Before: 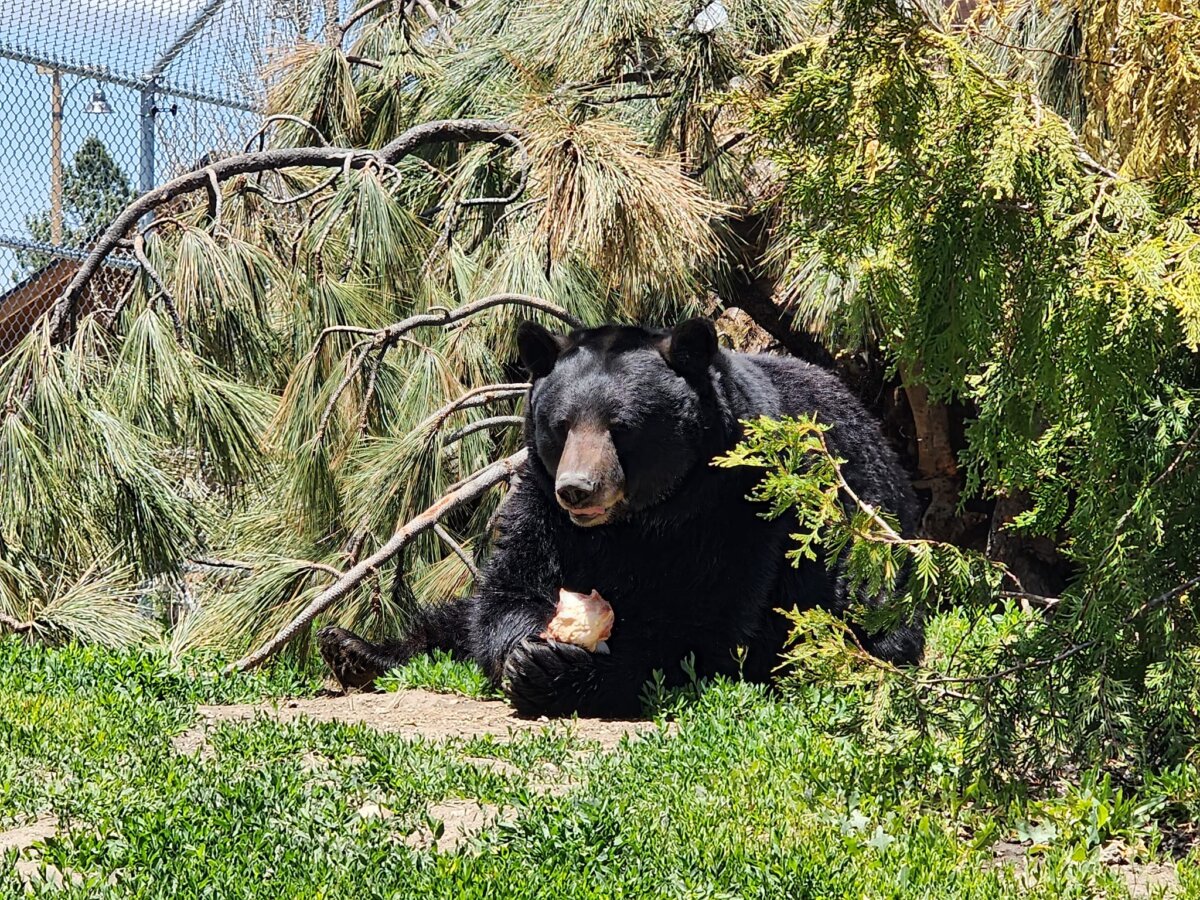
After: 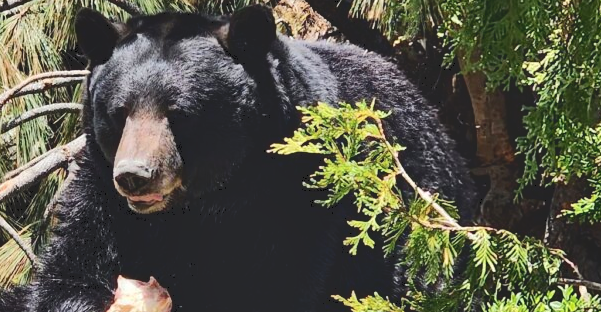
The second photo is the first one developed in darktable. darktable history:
shadows and highlights: soften with gaussian
crop: left 36.849%, top 34.865%, right 13.043%, bottom 30.441%
tone curve: curves: ch0 [(0, 0) (0.003, 0.126) (0.011, 0.129) (0.025, 0.129) (0.044, 0.136) (0.069, 0.145) (0.1, 0.162) (0.136, 0.182) (0.177, 0.211) (0.224, 0.254) (0.277, 0.307) (0.335, 0.366) (0.399, 0.441) (0.468, 0.533) (0.543, 0.624) (0.623, 0.702) (0.709, 0.774) (0.801, 0.835) (0.898, 0.904) (1, 1)], color space Lab, independent channels, preserve colors none
